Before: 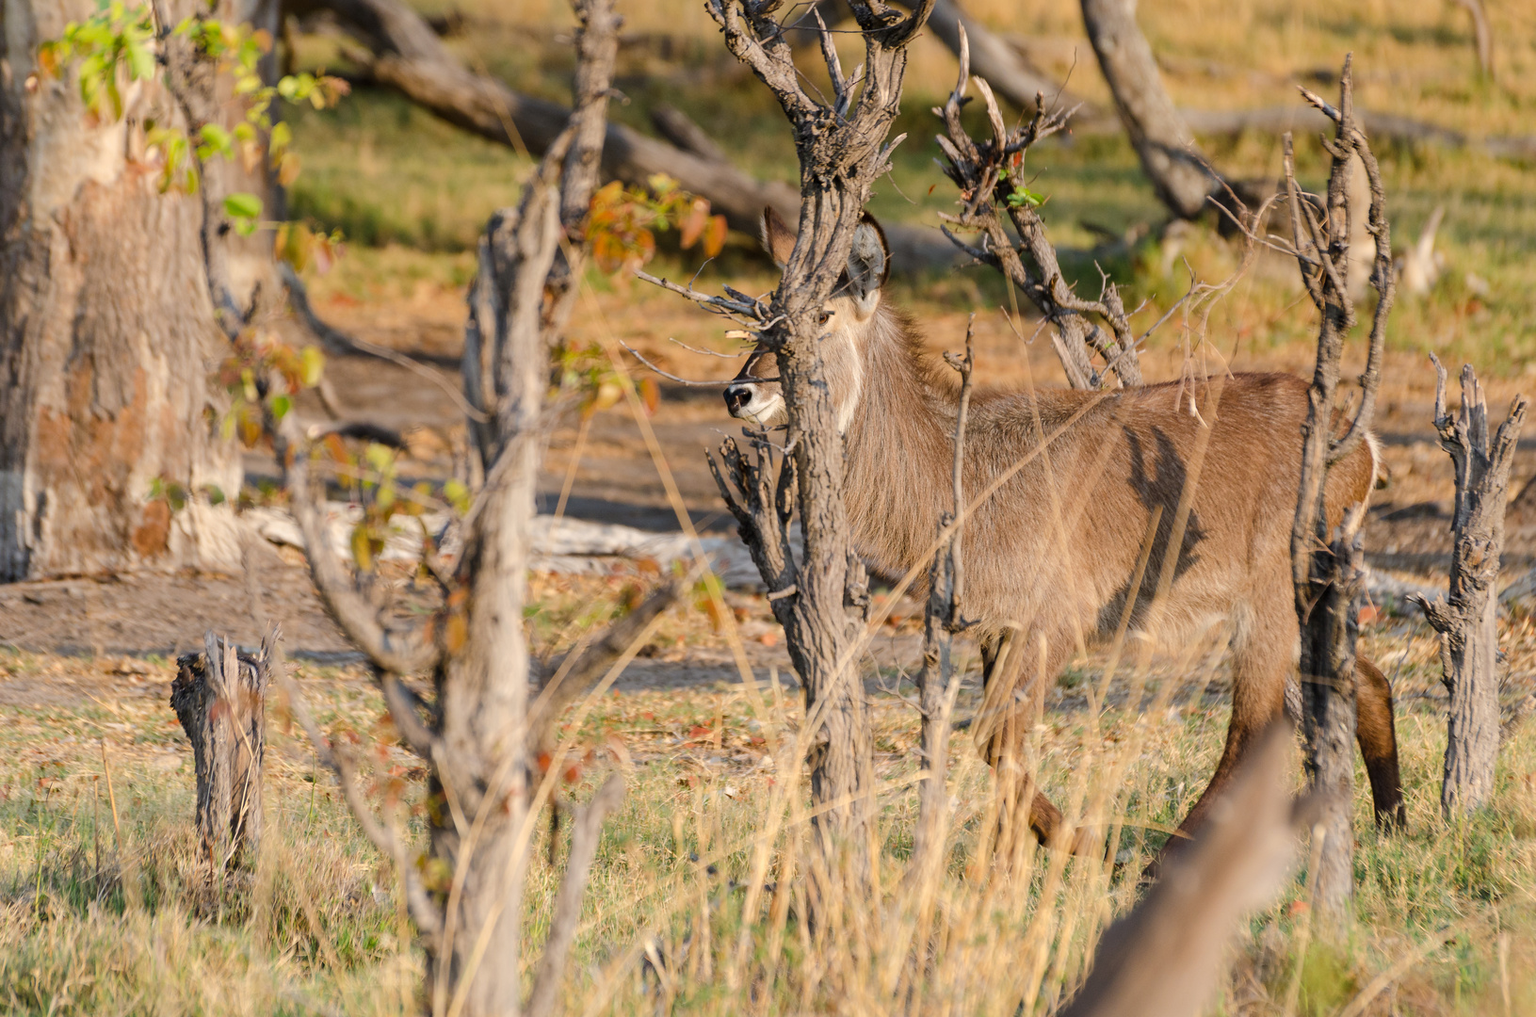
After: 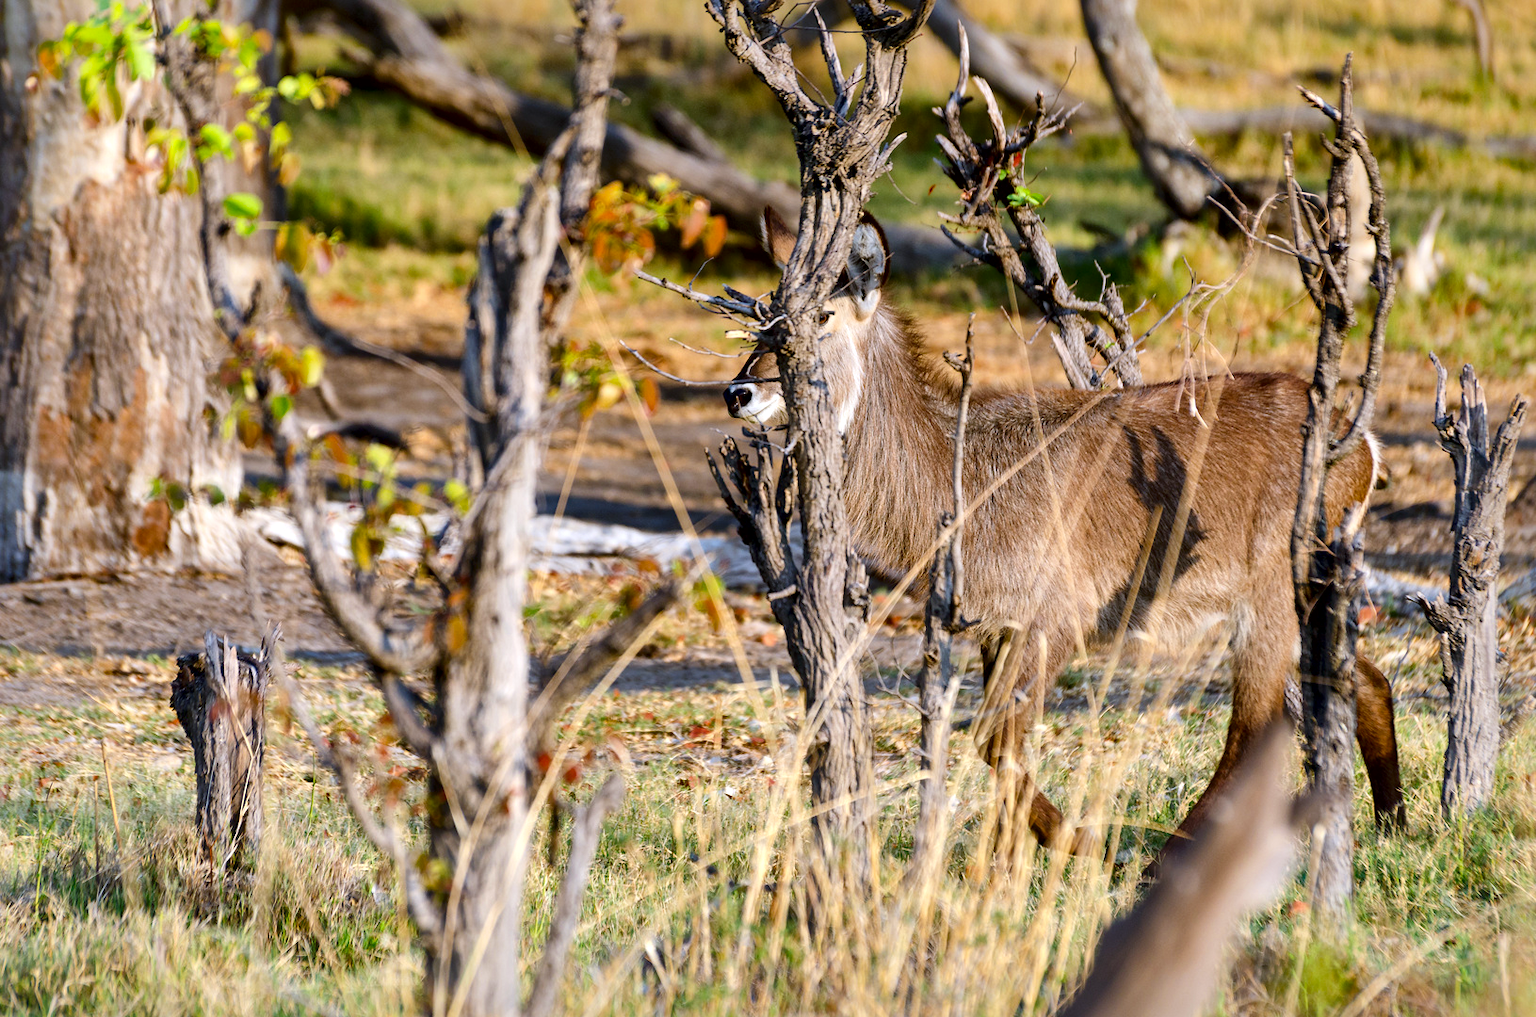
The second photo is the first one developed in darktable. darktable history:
color zones: curves: ch0 [(0, 0.613) (0.01, 0.613) (0.245, 0.448) (0.498, 0.529) (0.642, 0.665) (0.879, 0.777) (0.99, 0.613)]; ch1 [(0, 0) (0.143, 0) (0.286, 0) (0.429, 0) (0.571, 0) (0.714, 0) (0.857, 0)], mix -138.01%
local contrast: mode bilateral grid, contrast 70, coarseness 75, detail 180%, midtone range 0.2
white balance: red 0.926, green 1.003, blue 1.133
